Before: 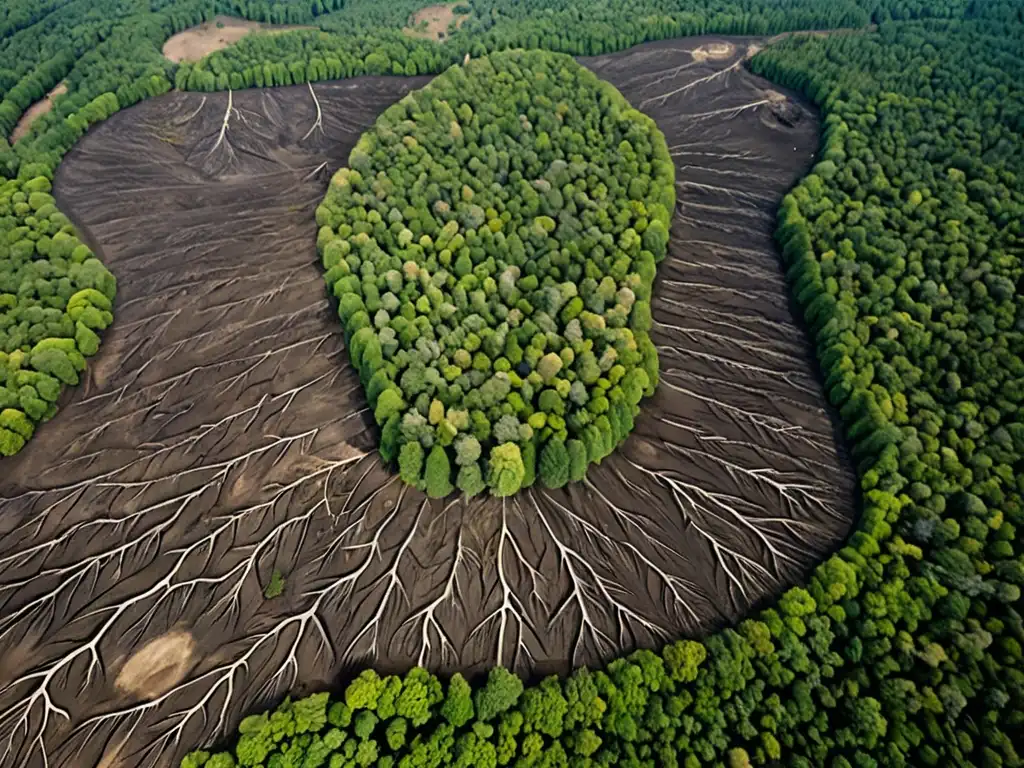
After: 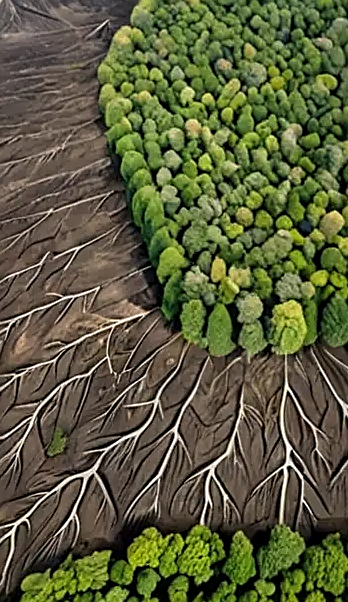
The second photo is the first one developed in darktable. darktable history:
local contrast: on, module defaults
crop and rotate: left 21.291%, top 18.608%, right 44.631%, bottom 2.978%
sharpen: on, module defaults
